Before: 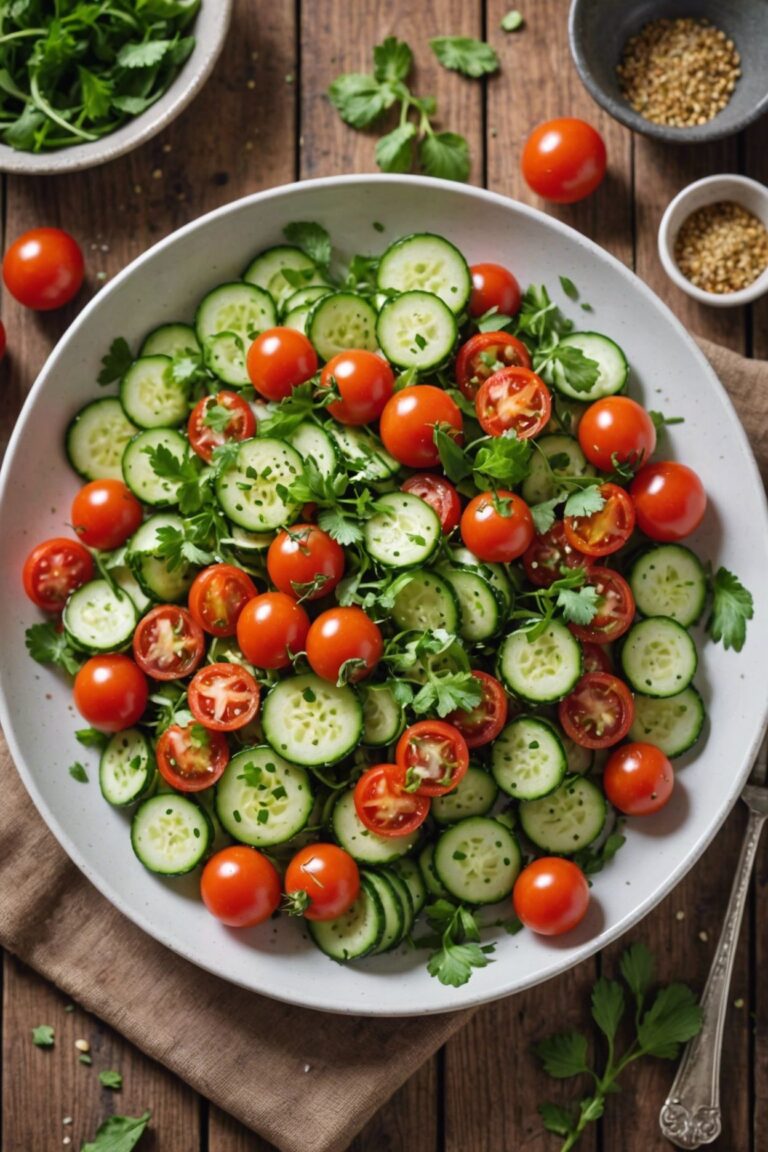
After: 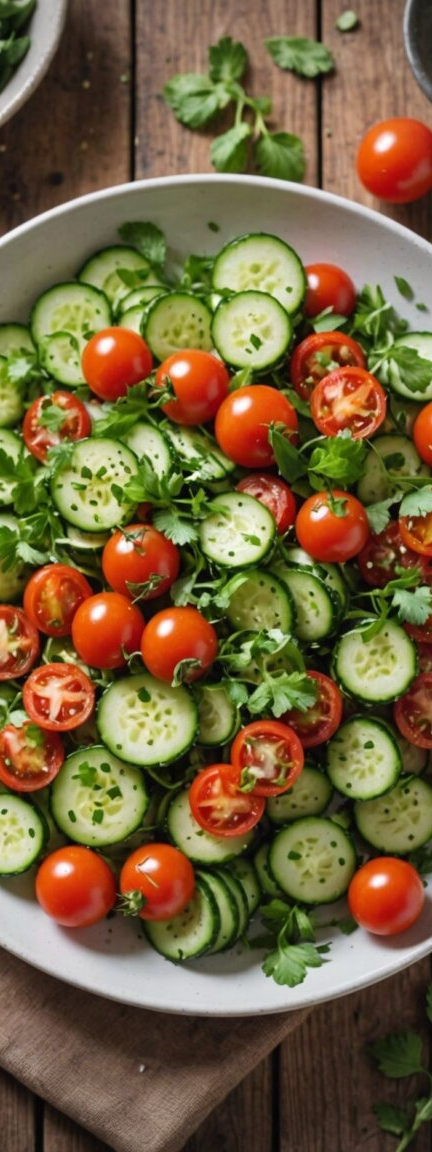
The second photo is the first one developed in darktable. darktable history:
crop: left 21.496%, right 22.254%
vignetting: on, module defaults
